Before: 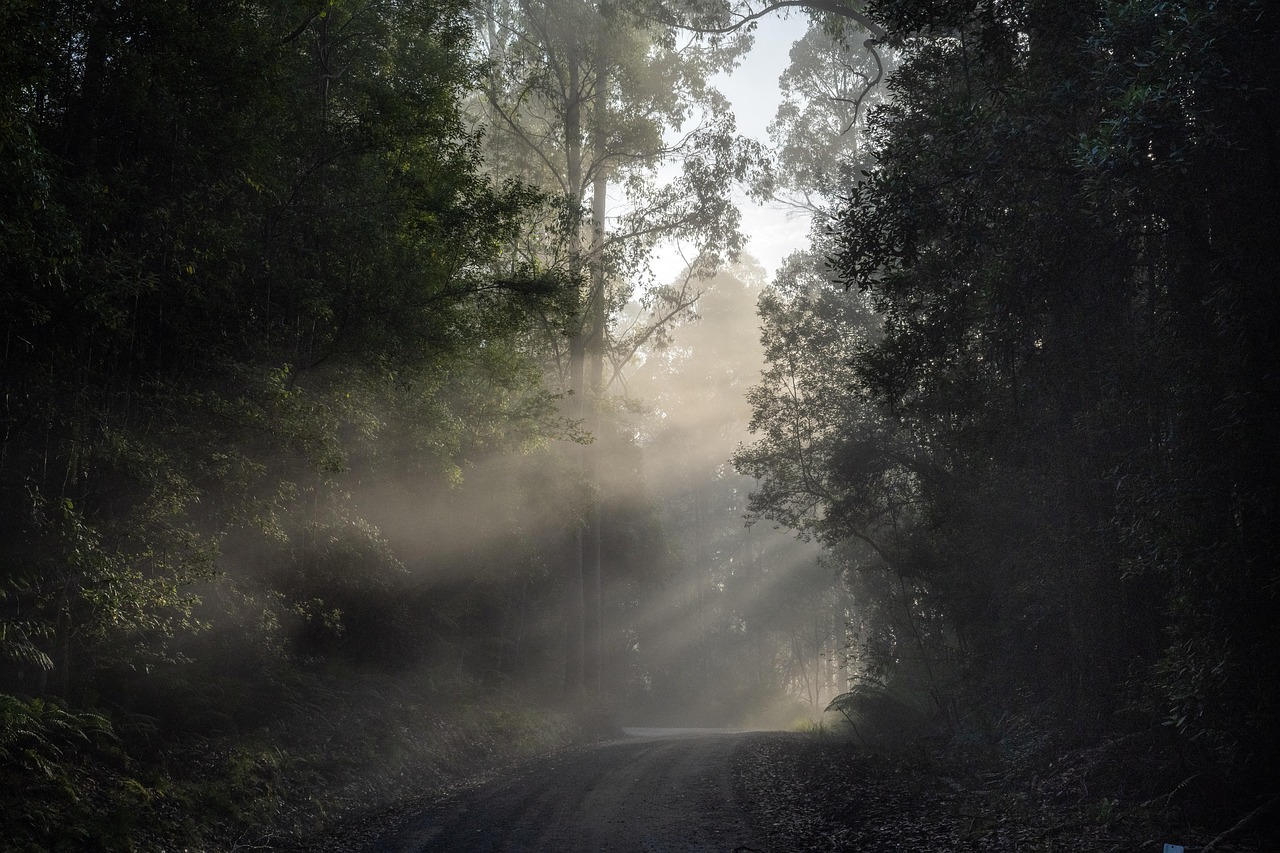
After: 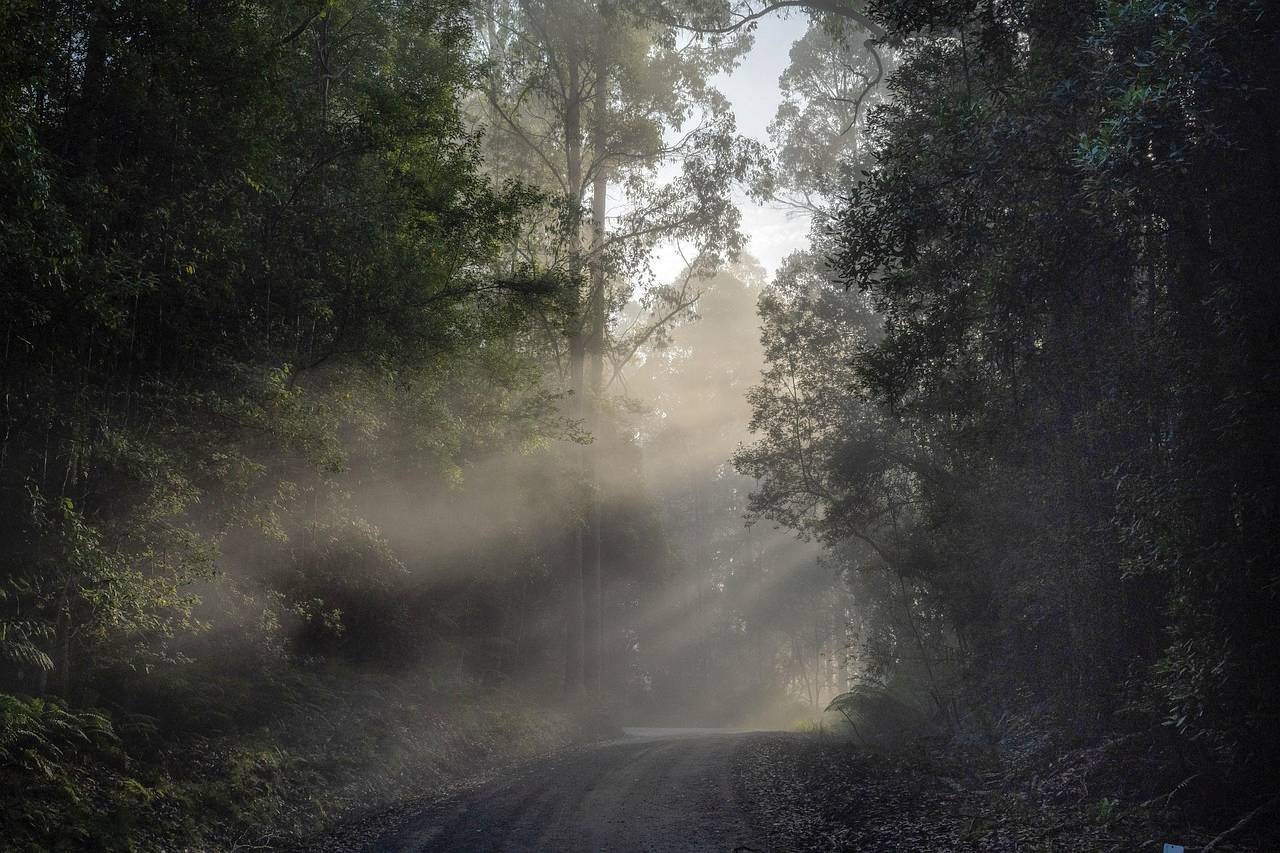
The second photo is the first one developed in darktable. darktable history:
shadows and highlights: highlights color adjustment 55.19%
